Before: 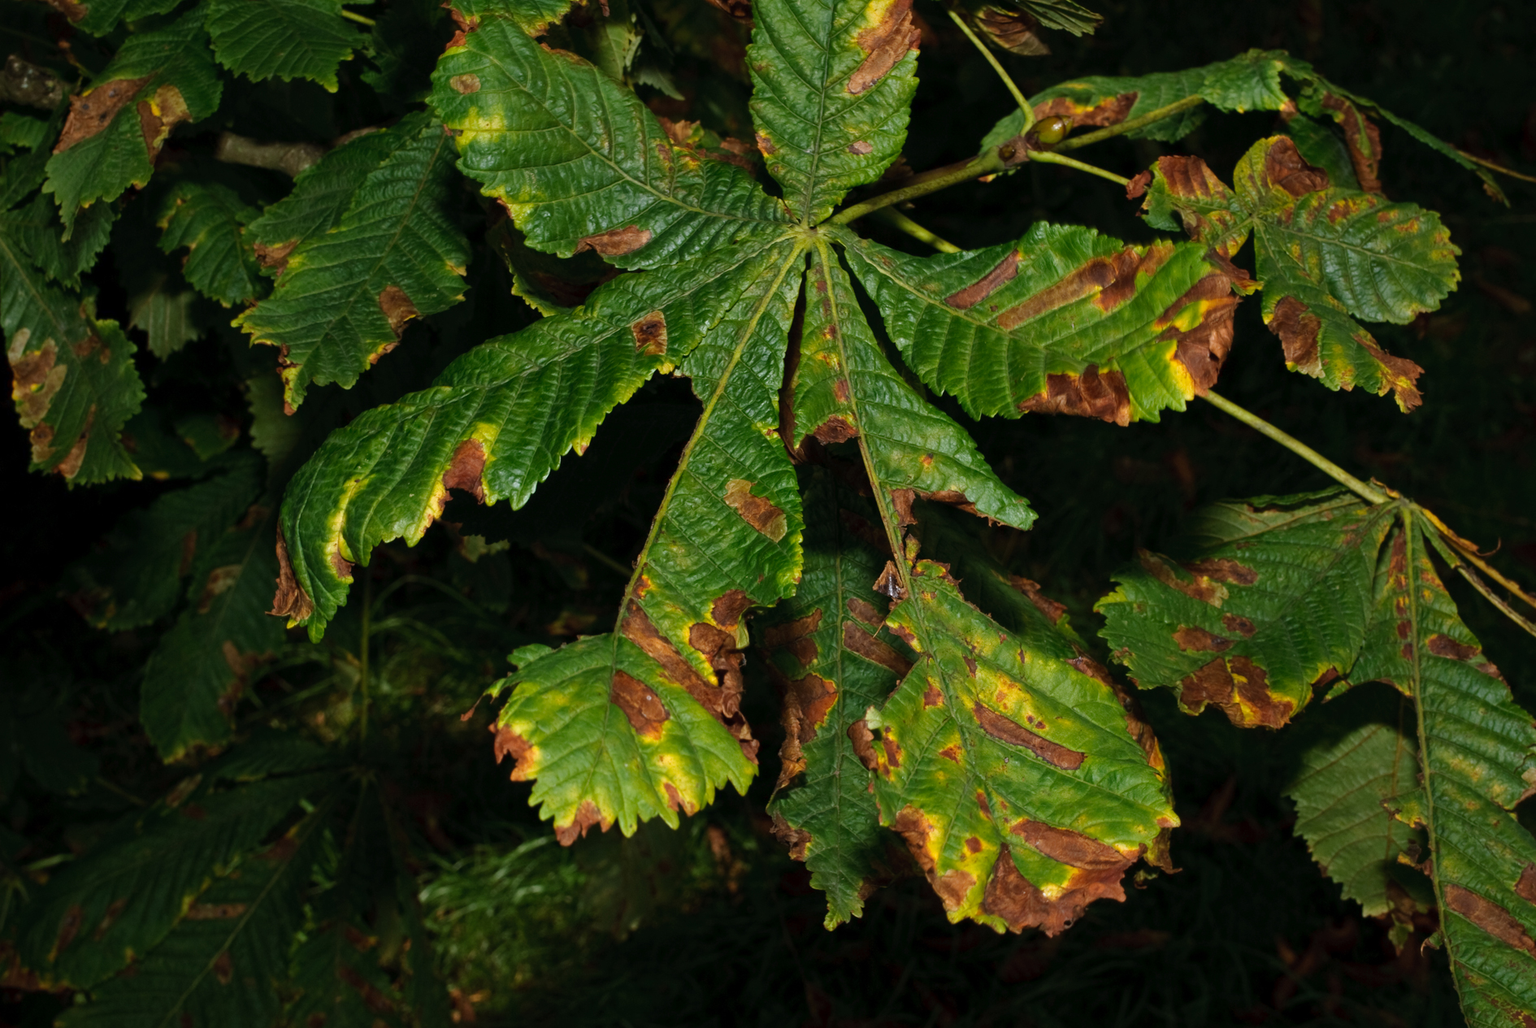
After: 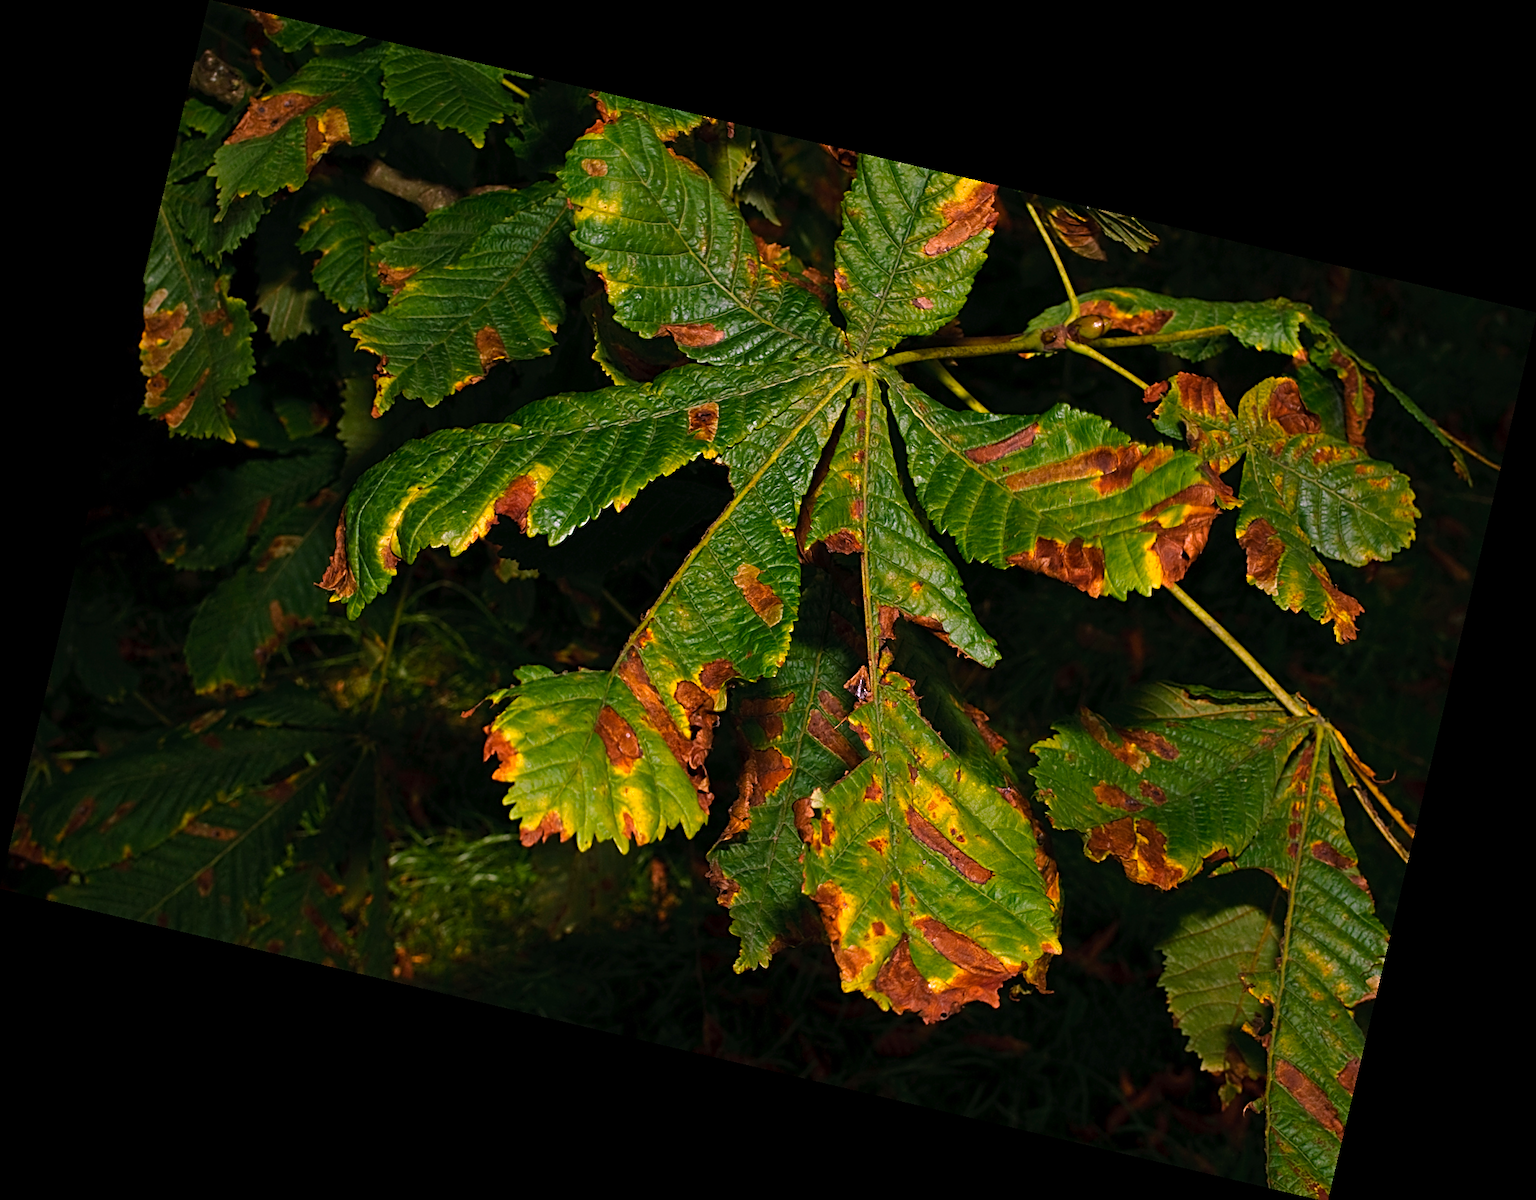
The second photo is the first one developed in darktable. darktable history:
sharpen: radius 2.543, amount 0.636
white balance: red 1.188, blue 1.11
rotate and perspective: rotation 13.27°, automatic cropping off
color balance rgb: perceptual saturation grading › global saturation 20%, global vibrance 10%
